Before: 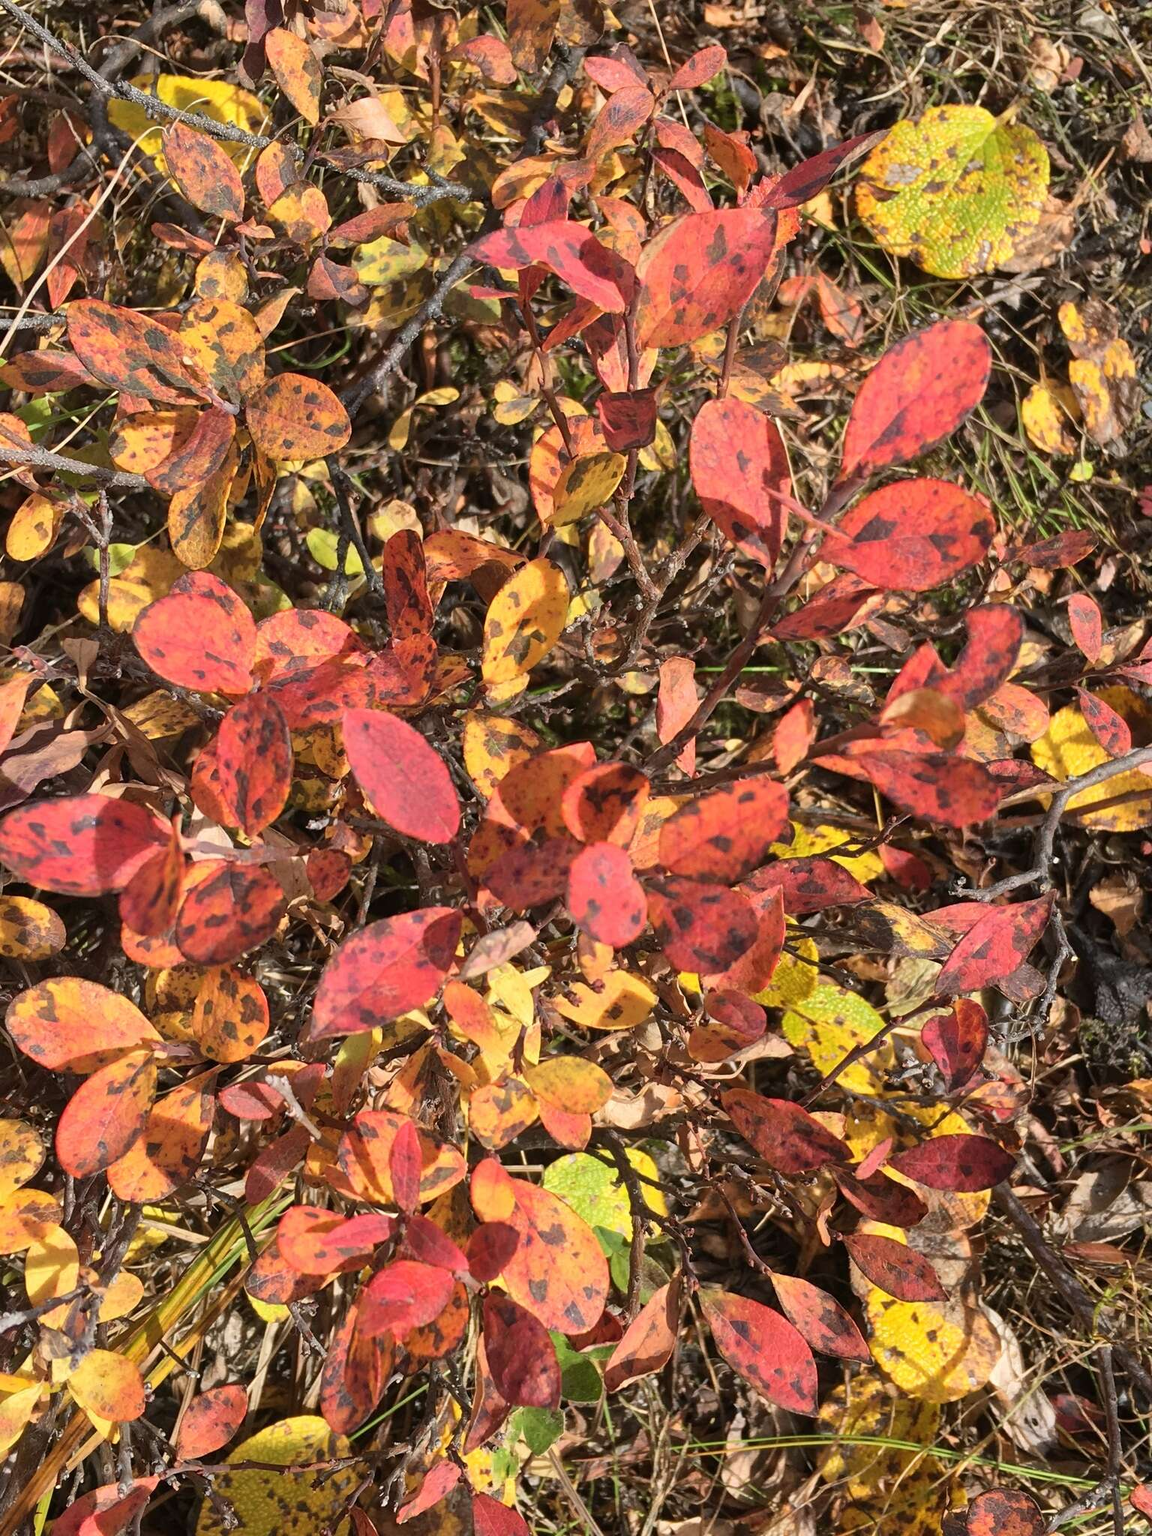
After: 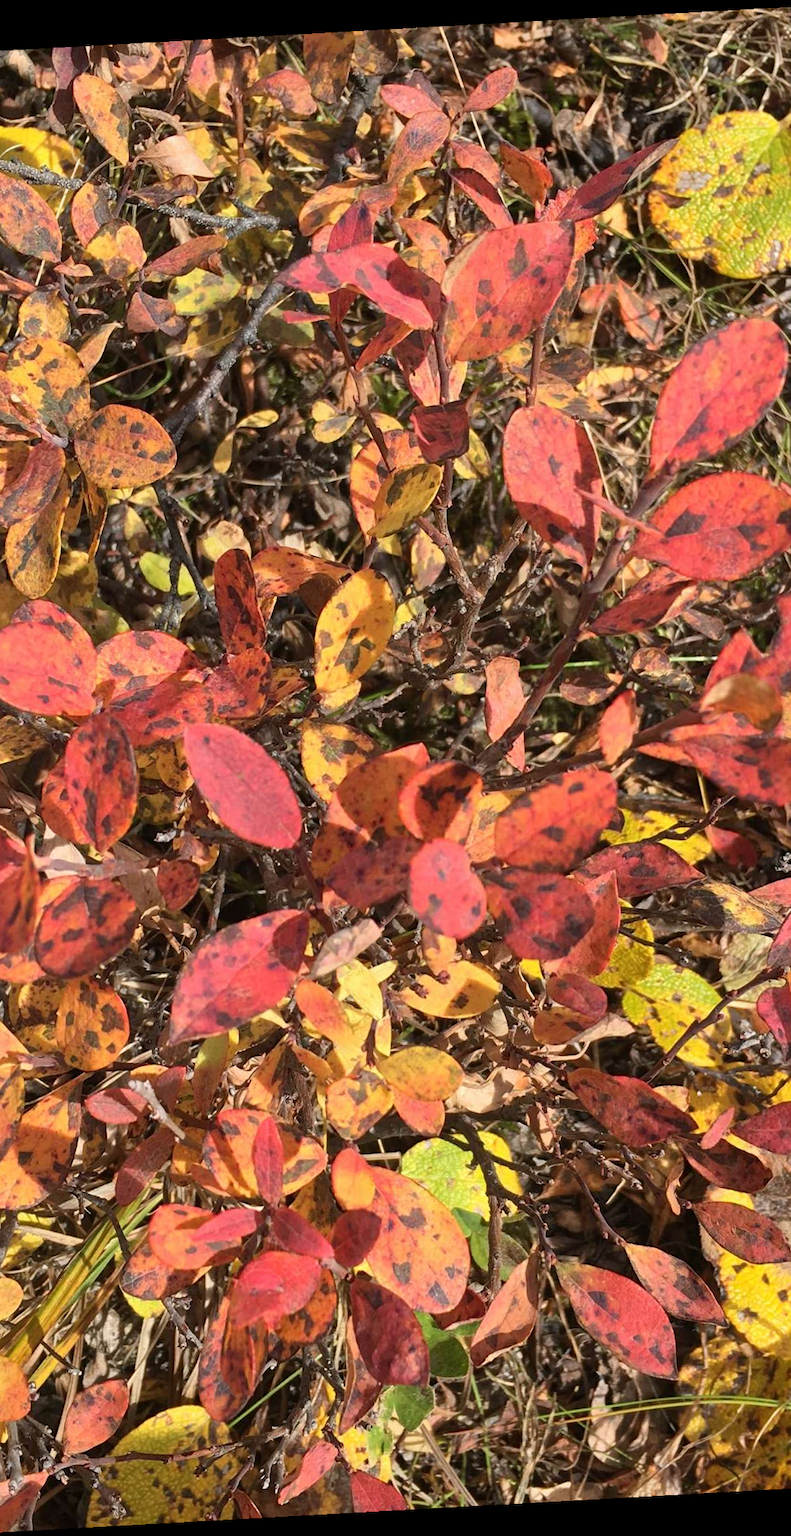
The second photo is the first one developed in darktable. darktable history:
rotate and perspective: rotation -3.18°, automatic cropping off
crop and rotate: left 15.546%, right 17.787%
